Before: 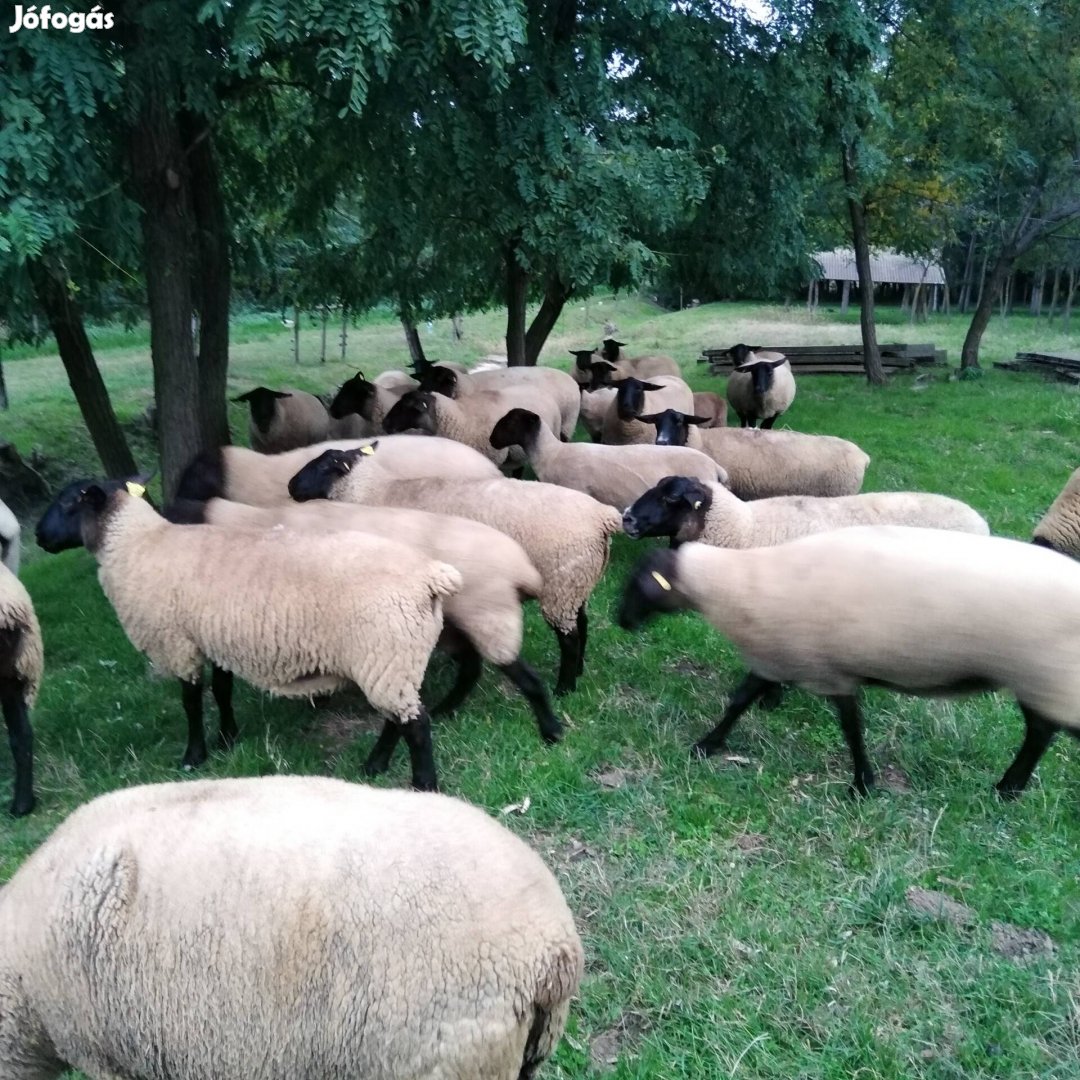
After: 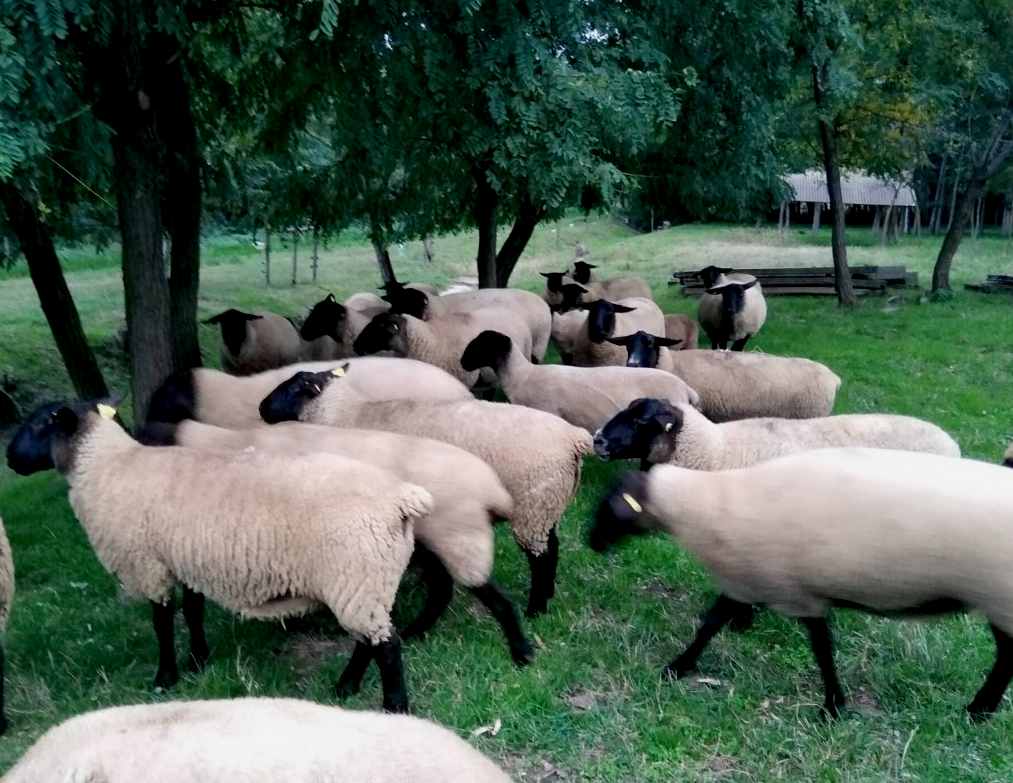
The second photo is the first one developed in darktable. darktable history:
crop: left 2.737%, top 7.287%, right 3.421%, bottom 20.179%
exposure: black level correction 0.009, exposure -0.159 EV, compensate highlight preservation false
